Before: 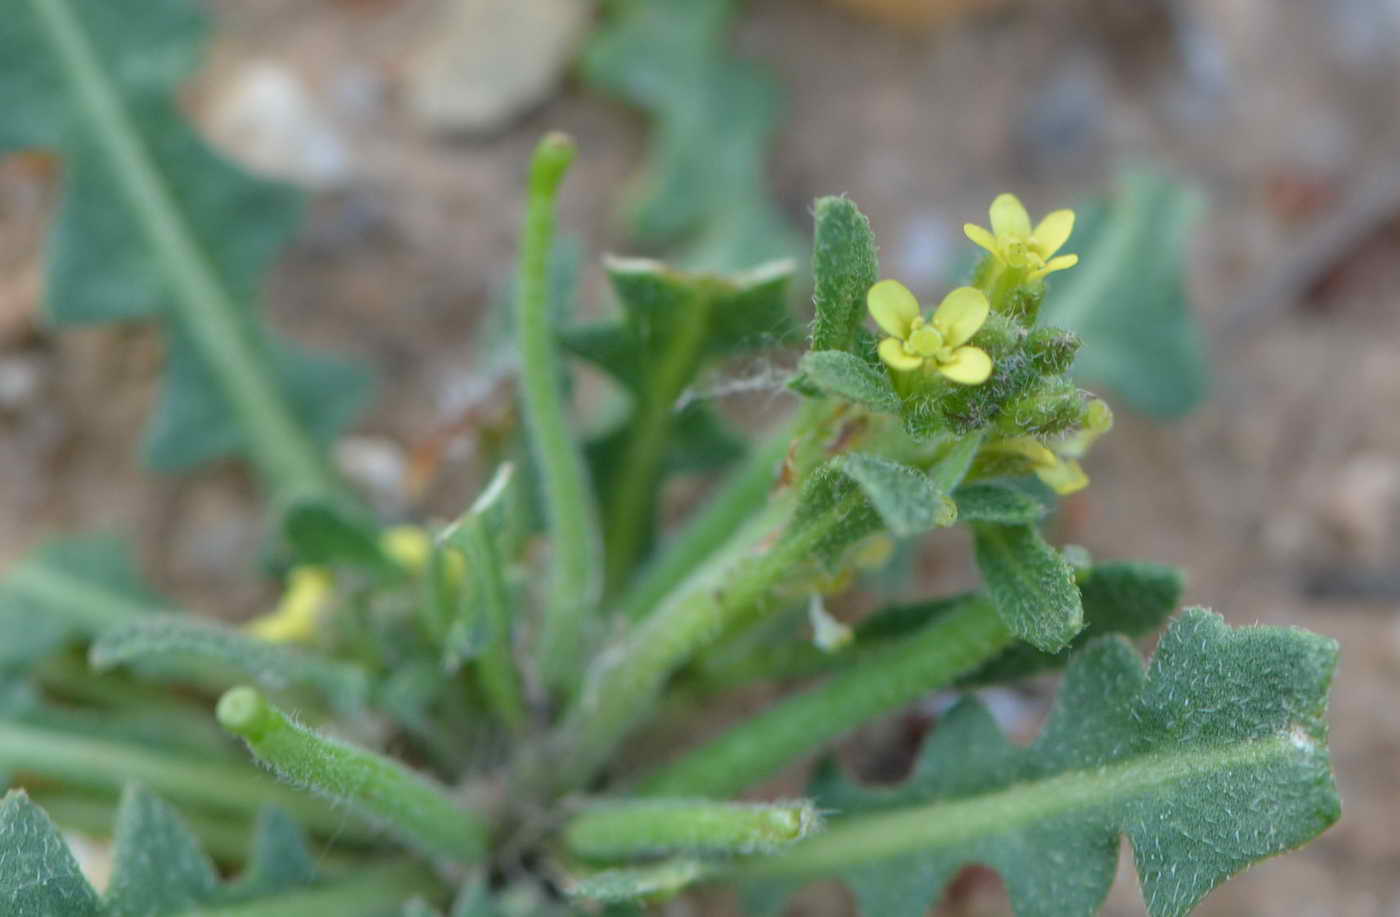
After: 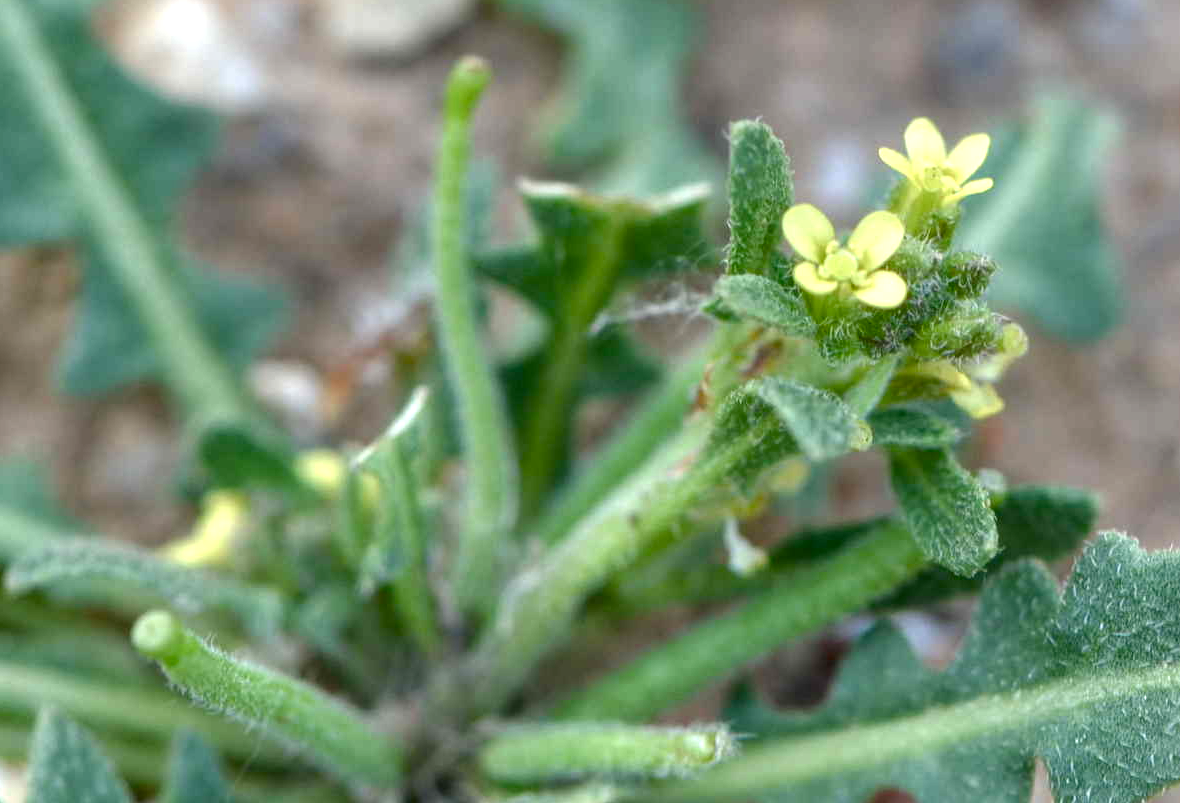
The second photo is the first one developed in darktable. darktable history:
crop: left 6.116%, top 8.303%, right 9.545%, bottom 4.028%
local contrast: on, module defaults
color balance rgb: perceptual saturation grading › global saturation 20%, perceptual saturation grading › highlights -49.582%, perceptual saturation grading › shadows 24.928%, perceptual brilliance grading › global brilliance -4.537%, perceptual brilliance grading › highlights 23.896%, perceptual brilliance grading › mid-tones 7.106%, perceptual brilliance grading › shadows -4.592%
